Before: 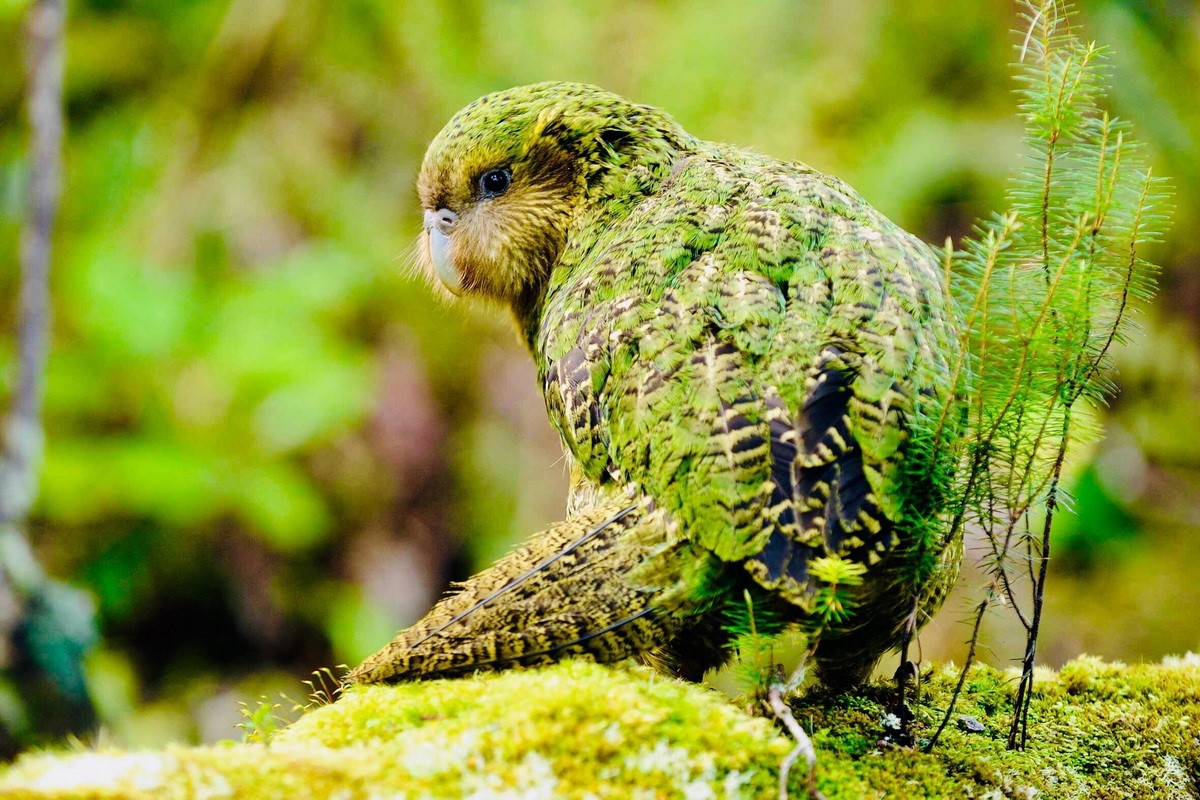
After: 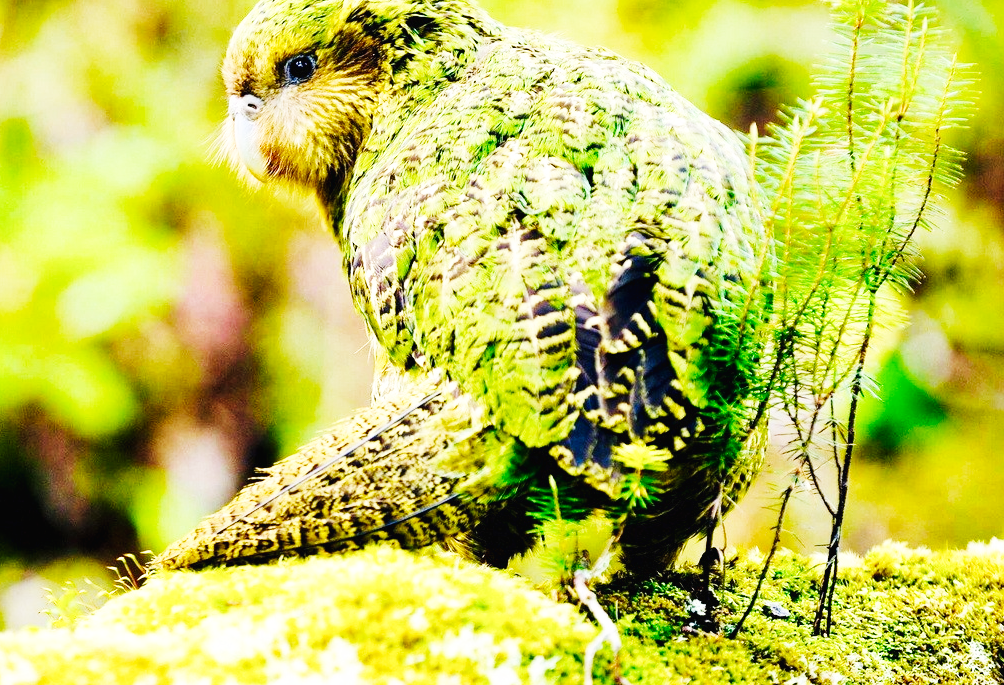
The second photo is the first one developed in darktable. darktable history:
base curve: curves: ch0 [(0, 0.003) (0.001, 0.002) (0.006, 0.004) (0.02, 0.022) (0.048, 0.086) (0.094, 0.234) (0.162, 0.431) (0.258, 0.629) (0.385, 0.8) (0.548, 0.918) (0.751, 0.988) (1, 1)], preserve colors none
crop: left 16.277%, top 14.326%
